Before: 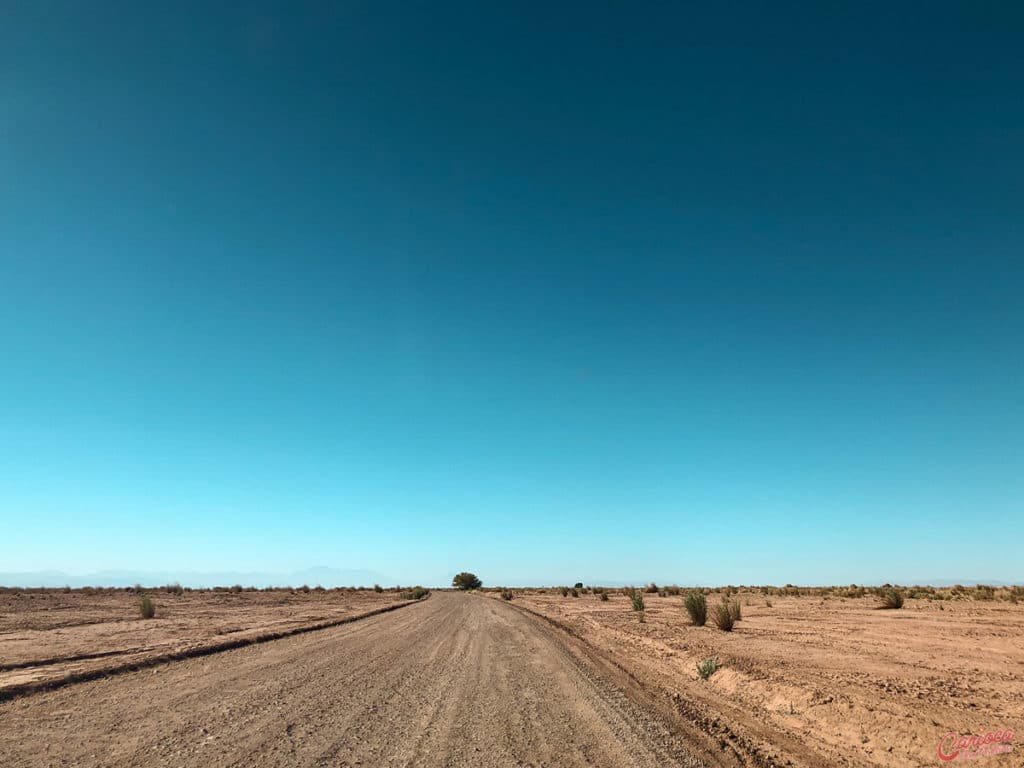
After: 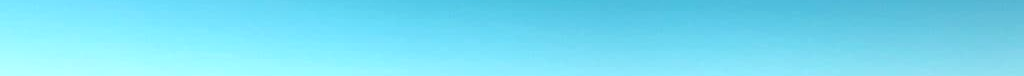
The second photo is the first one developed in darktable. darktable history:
crop and rotate: top 59.084%, bottom 30.916%
levels: levels [0, 0.476, 0.951]
